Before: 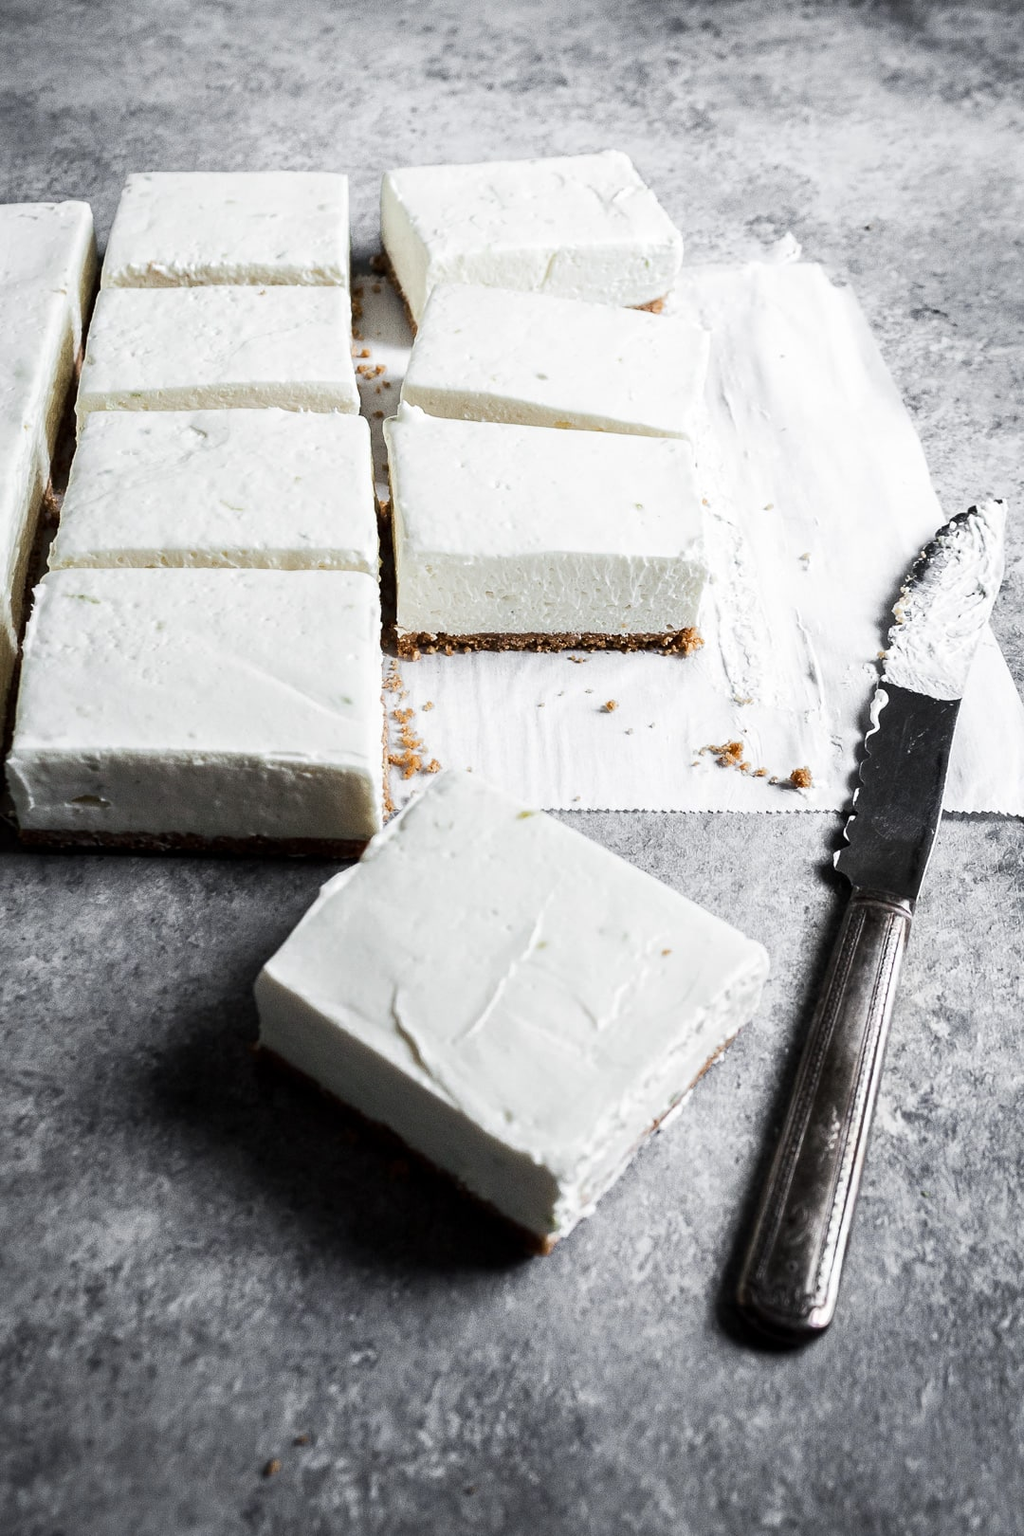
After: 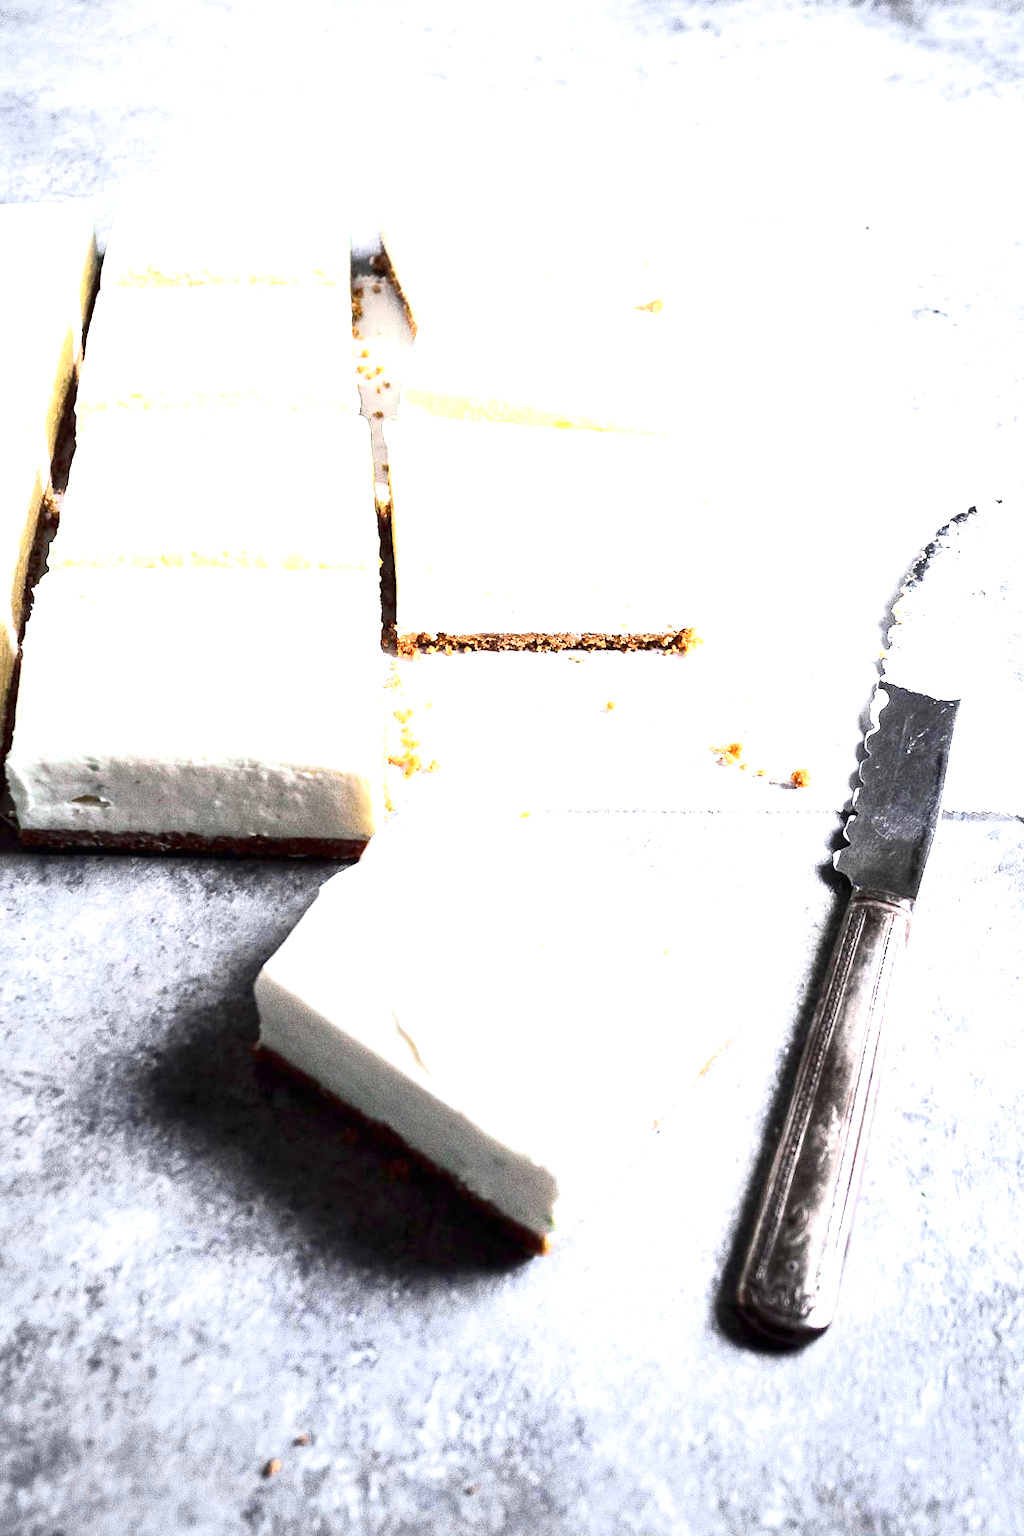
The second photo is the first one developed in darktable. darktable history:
exposure: black level correction 0, exposure 2.088 EV, compensate exposure bias true, compensate highlight preservation false
tone curve: curves: ch0 [(0, 0.001) (0.139, 0.096) (0.311, 0.278) (0.495, 0.531) (0.718, 0.816) (0.841, 0.909) (1, 0.967)]; ch1 [(0, 0) (0.272, 0.249) (0.388, 0.385) (0.469, 0.456) (0.495, 0.497) (0.538, 0.554) (0.578, 0.605) (0.707, 0.778) (1, 1)]; ch2 [(0, 0) (0.125, 0.089) (0.353, 0.329) (0.443, 0.408) (0.502, 0.499) (0.557, 0.542) (0.608, 0.635) (1, 1)], color space Lab, independent channels, preserve colors none
